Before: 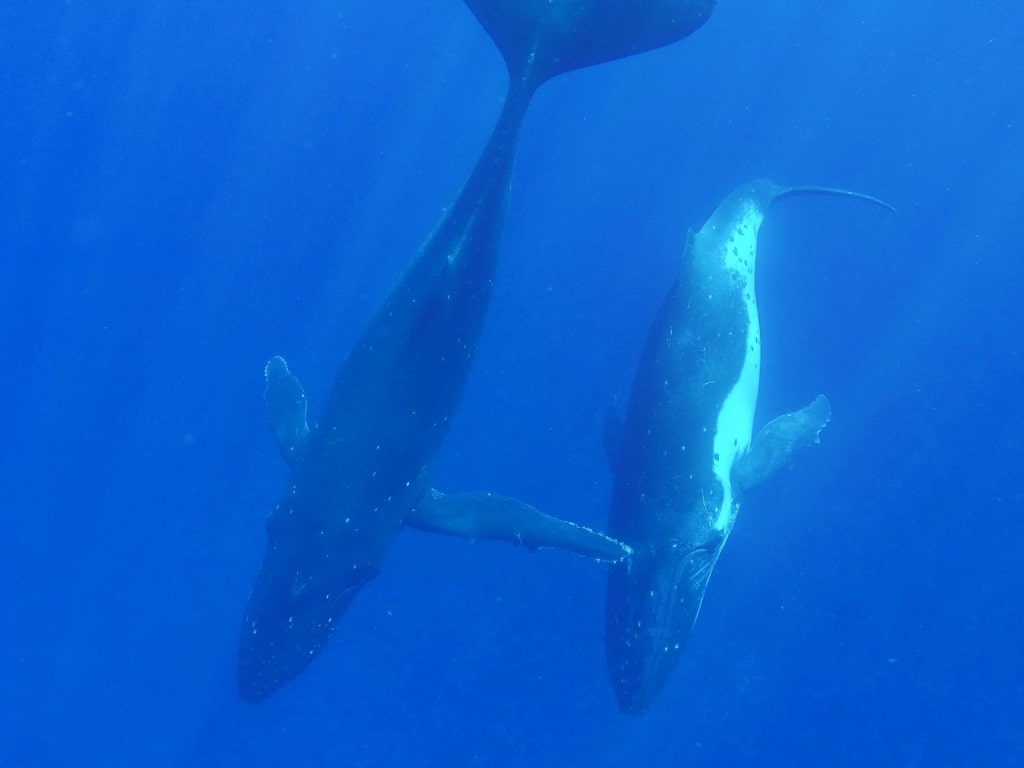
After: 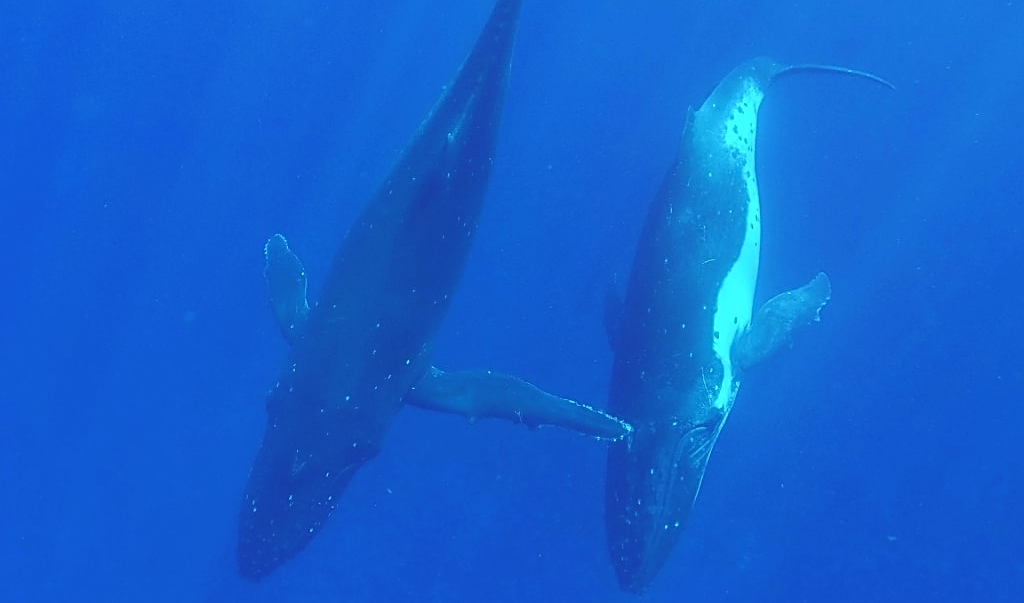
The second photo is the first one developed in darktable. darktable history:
sharpen: on, module defaults
color correction: highlights a* -2.91, highlights b* -2.07, shadows a* 2.52, shadows b* 2.78
crop and rotate: top 15.894%, bottom 5.557%
